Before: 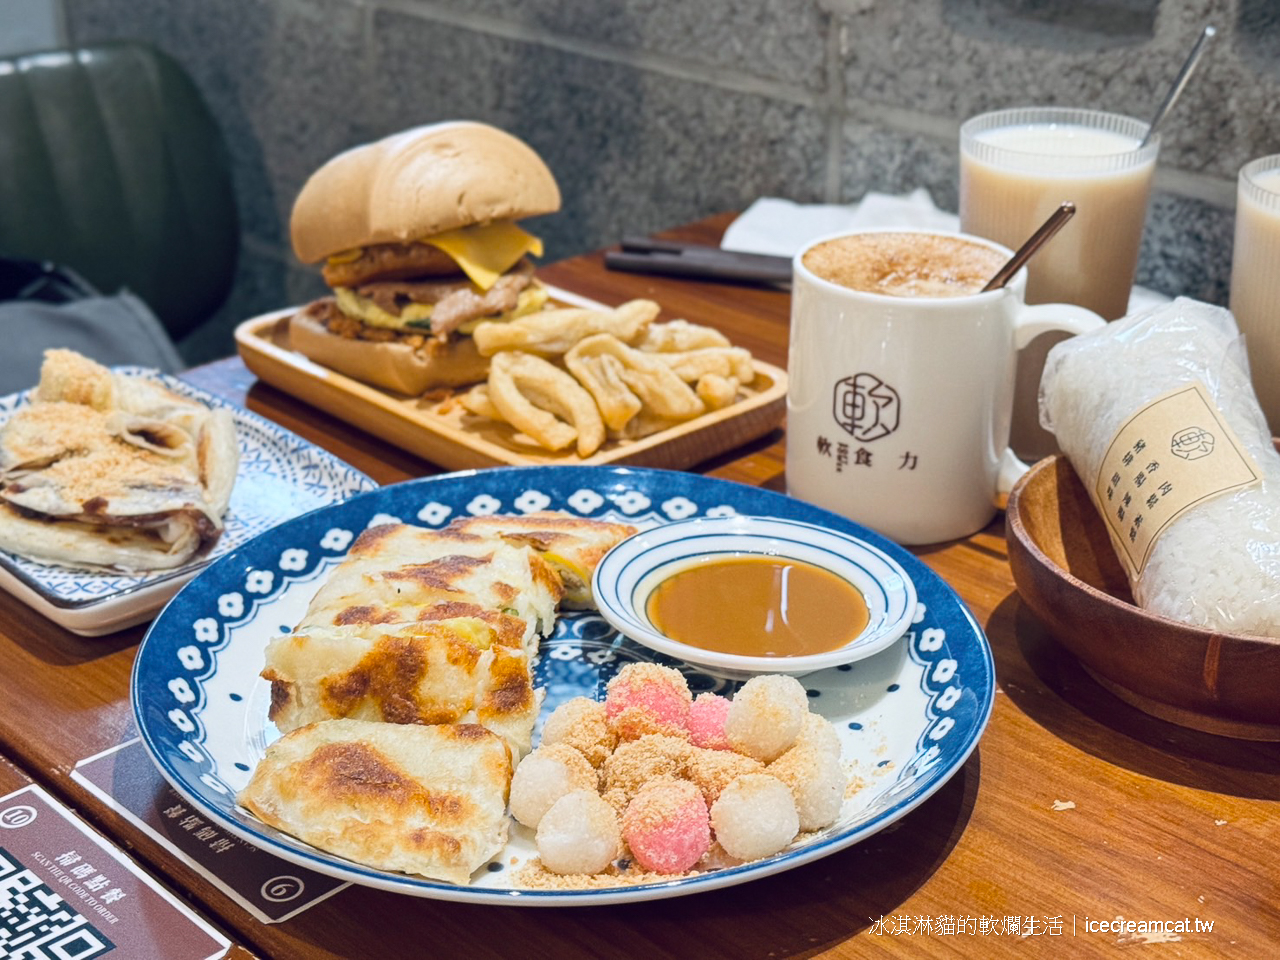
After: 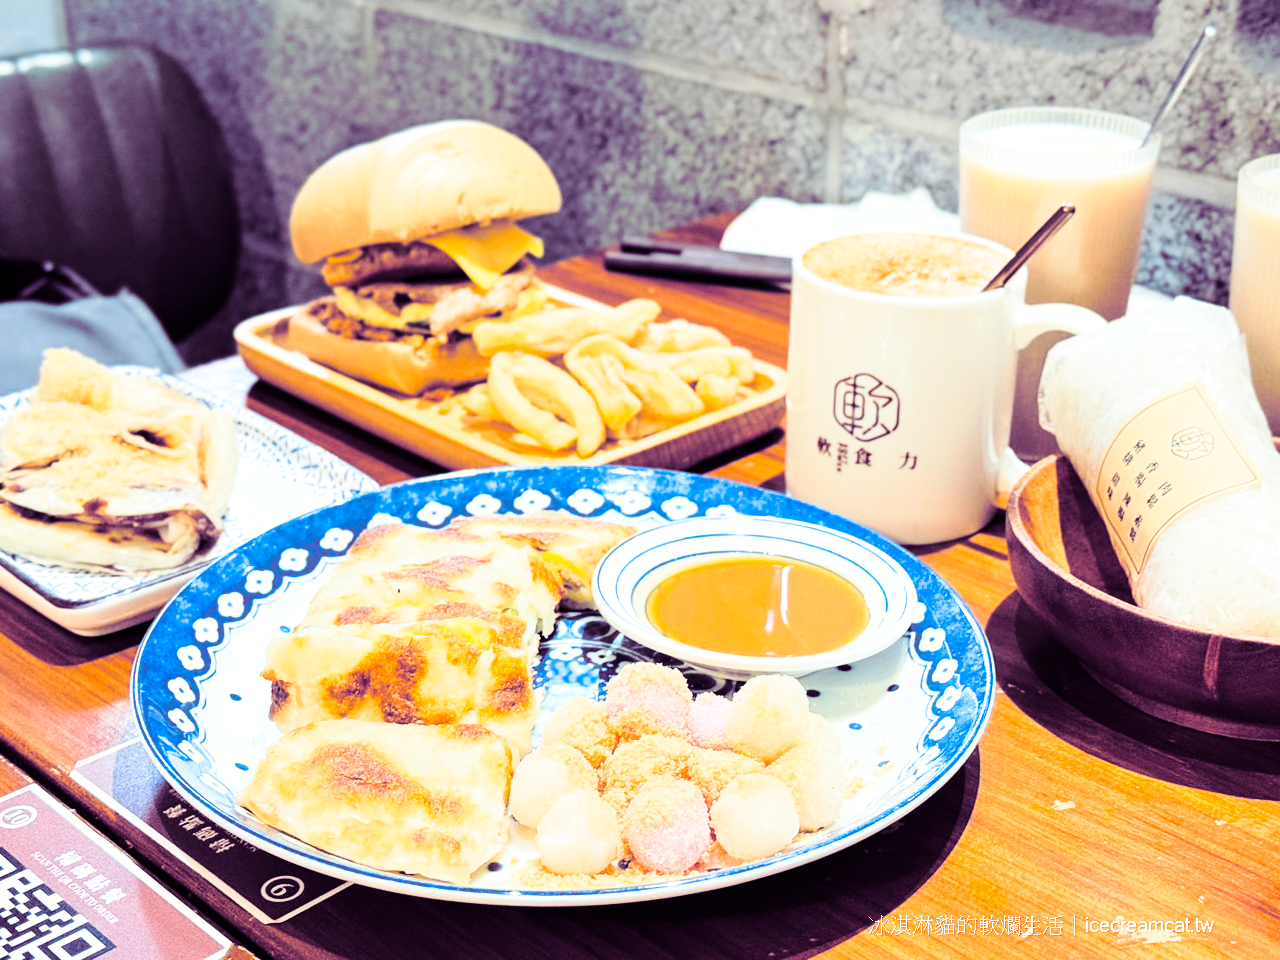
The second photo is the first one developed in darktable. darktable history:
split-toning: shadows › hue 277.2°, shadows › saturation 0.74
tone curve: curves: ch0 [(0, 0) (0.004, 0) (0.133, 0.071) (0.325, 0.456) (0.832, 0.957) (1, 1)], color space Lab, linked channels, preserve colors none
exposure: exposure 0.258 EV, compensate highlight preservation false
